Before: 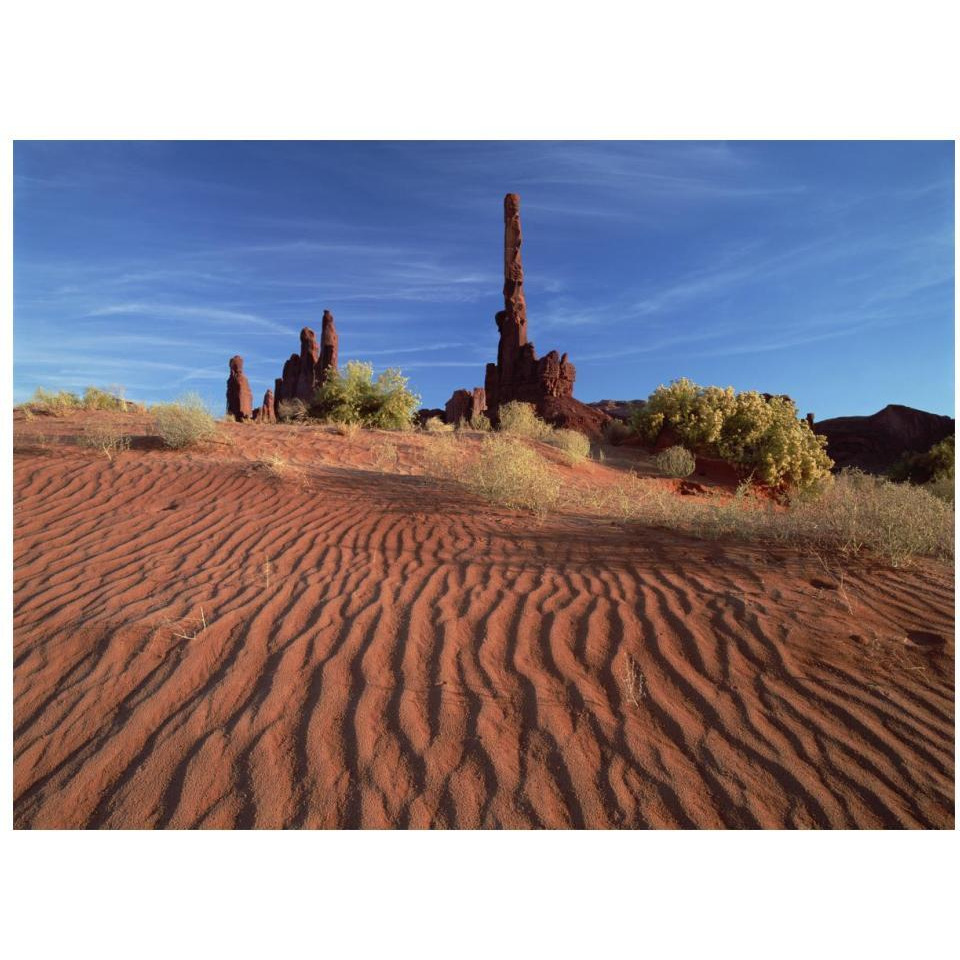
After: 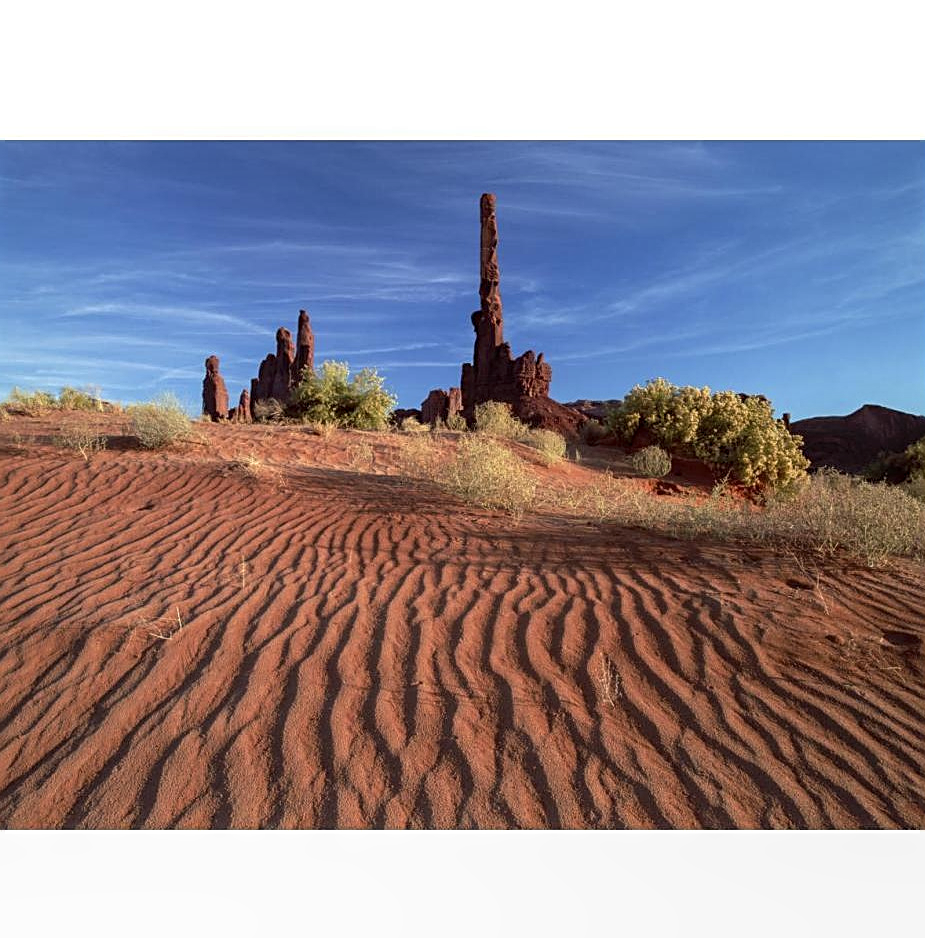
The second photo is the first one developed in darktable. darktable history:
sharpen: on, module defaults
crop and rotate: left 2.536%, right 1.107%, bottom 2.246%
local contrast: highlights 55%, shadows 52%, detail 130%, midtone range 0.452
